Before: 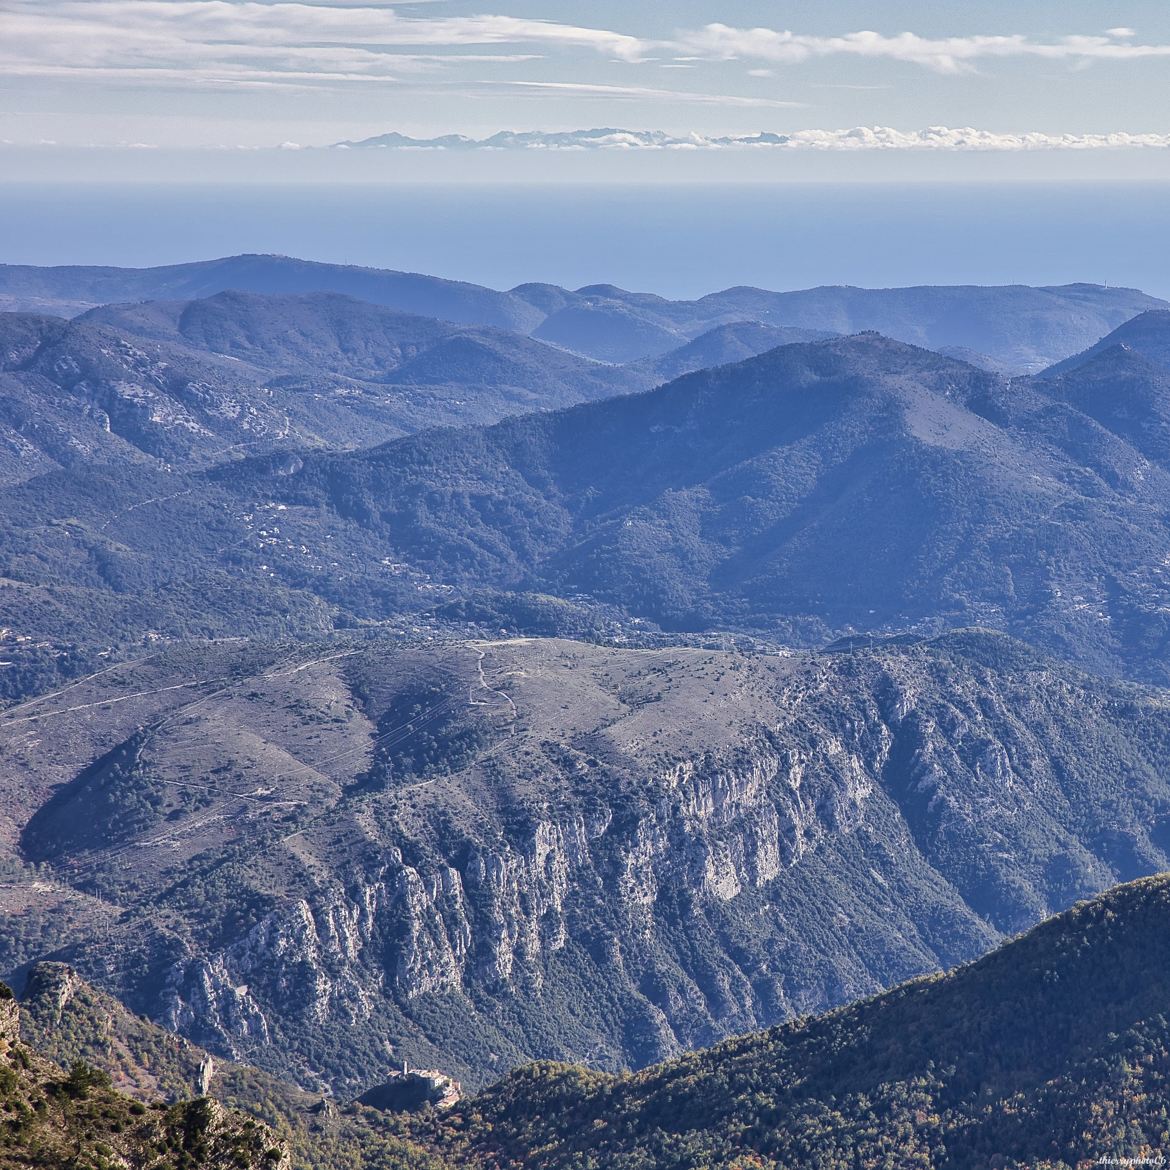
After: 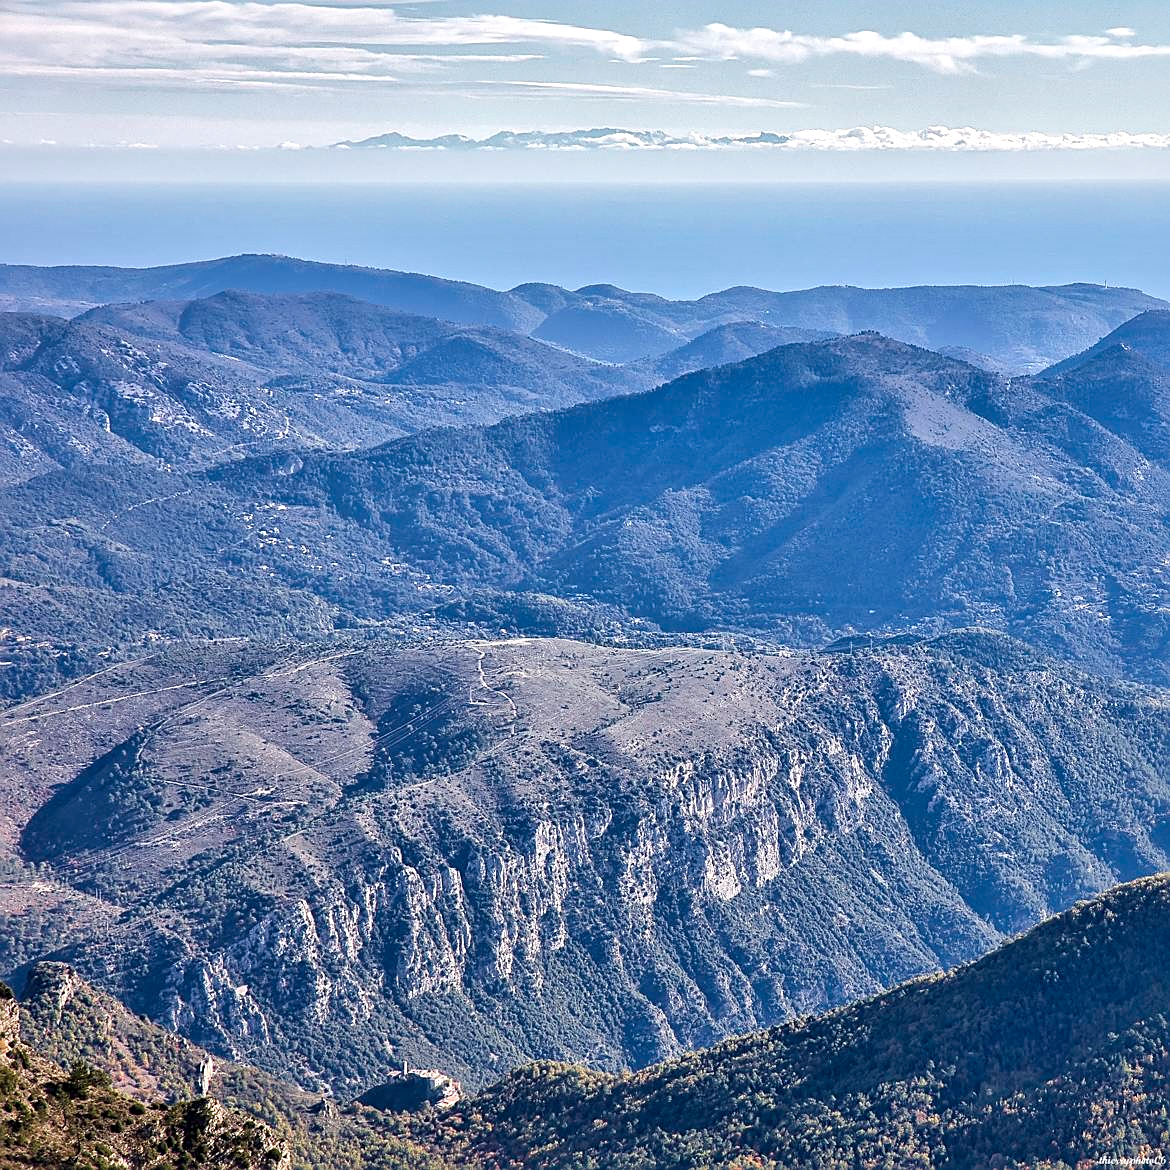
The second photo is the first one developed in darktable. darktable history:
exposure: exposure 0.296 EV, compensate highlight preservation false
sharpen: on, module defaults
local contrast: mode bilateral grid, contrast 20, coarseness 50, detail 139%, midtone range 0.2
